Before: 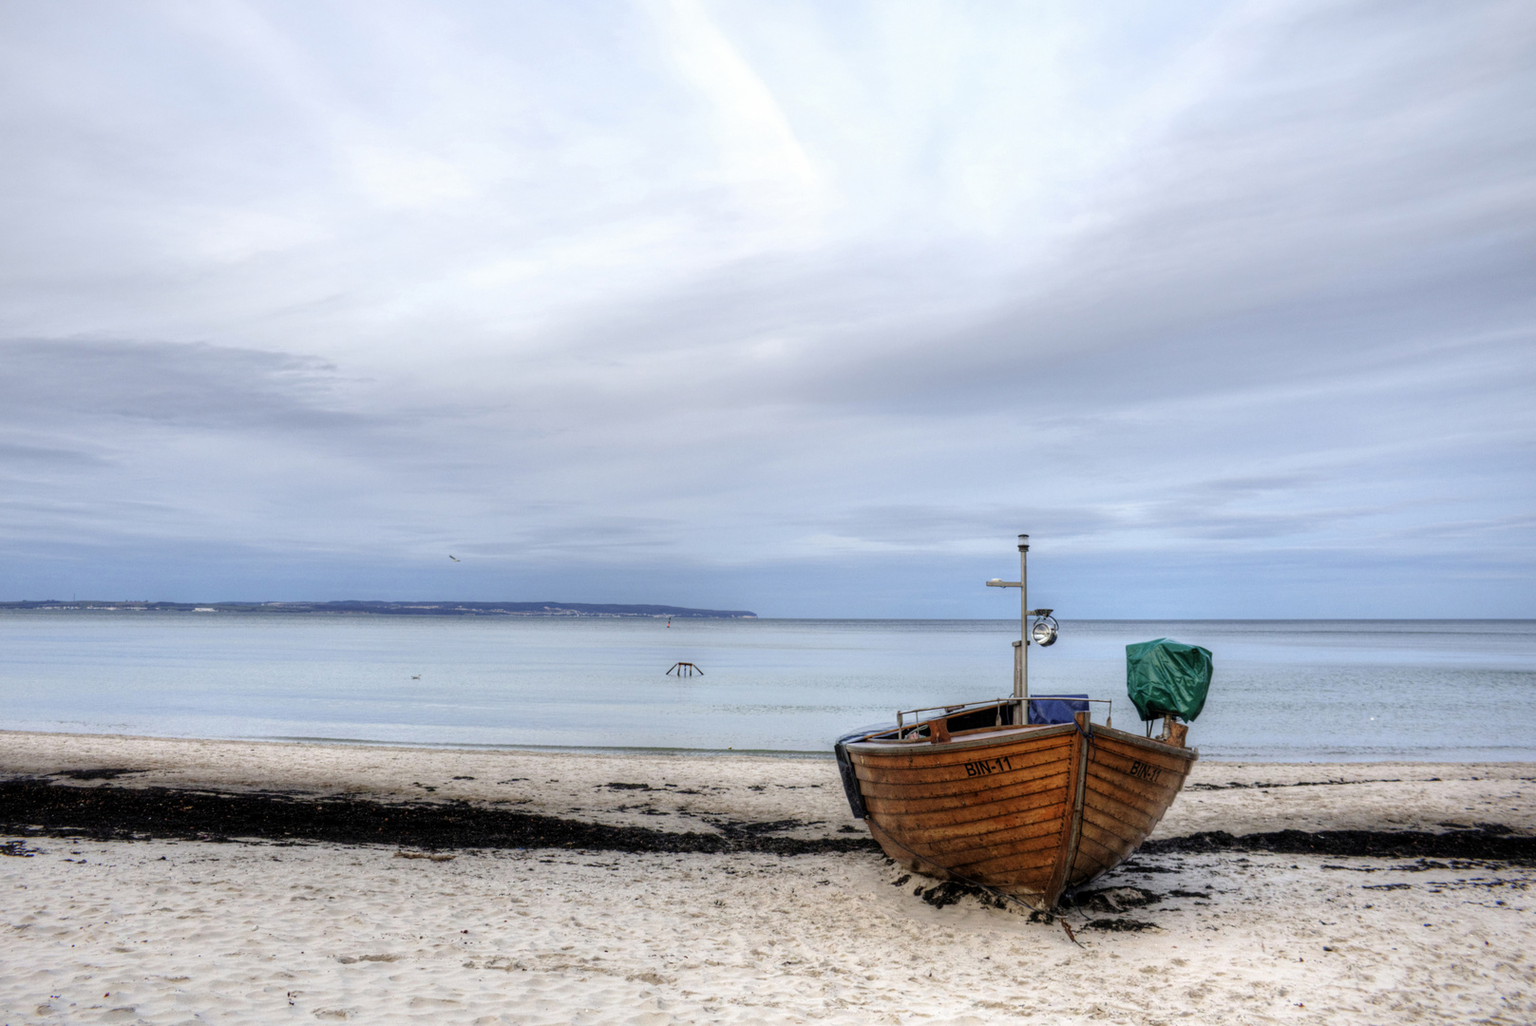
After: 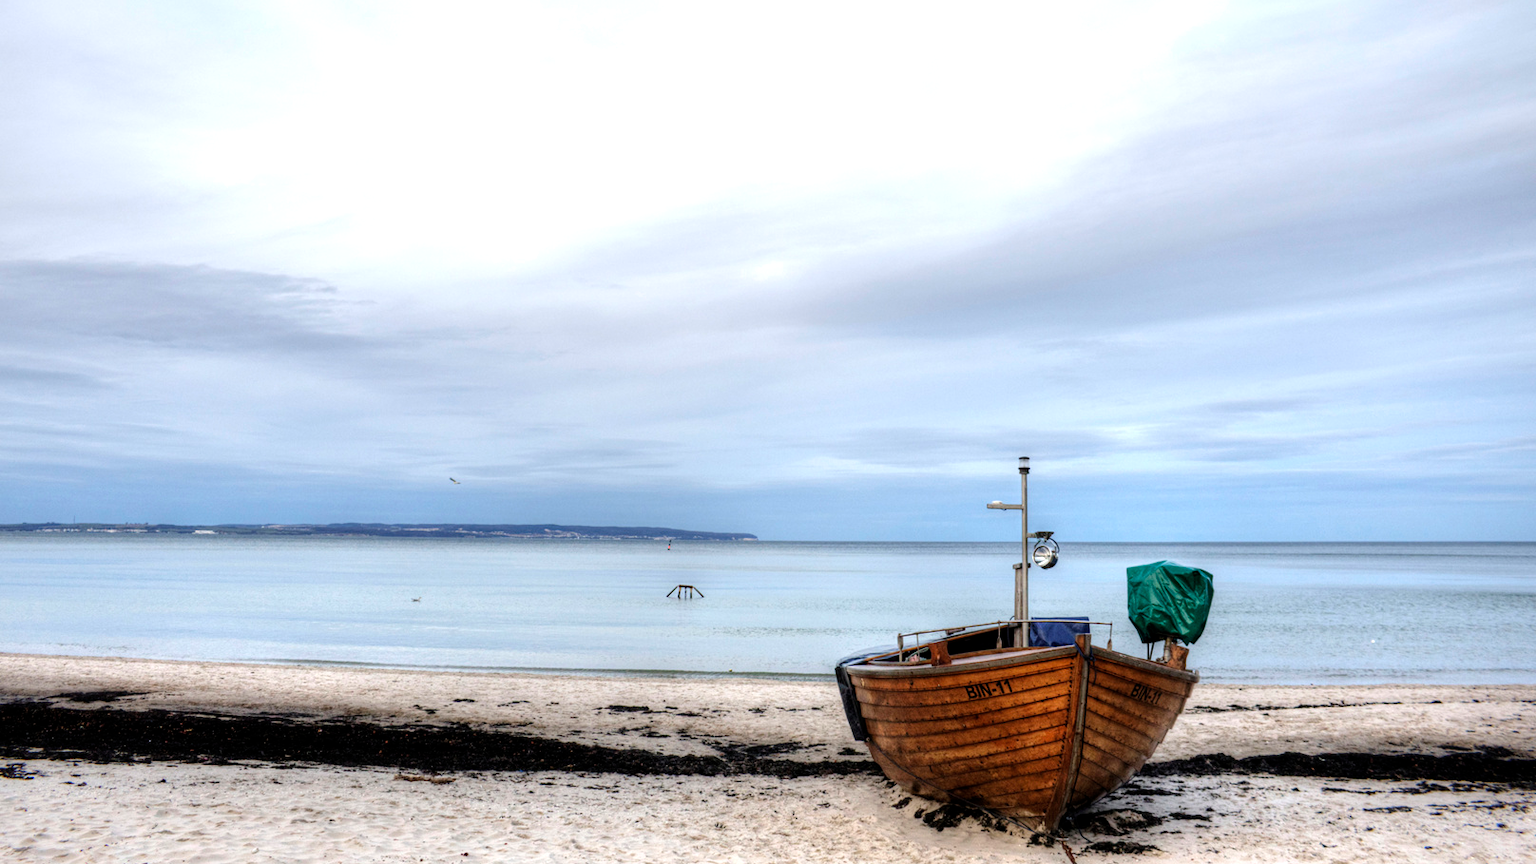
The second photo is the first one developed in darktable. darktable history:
crop: top 7.625%, bottom 8.027%
tone equalizer: -8 EV -0.417 EV, -7 EV -0.389 EV, -6 EV -0.333 EV, -5 EV -0.222 EV, -3 EV 0.222 EV, -2 EV 0.333 EV, -1 EV 0.389 EV, +0 EV 0.417 EV, edges refinement/feathering 500, mask exposure compensation -1.25 EV, preserve details no
